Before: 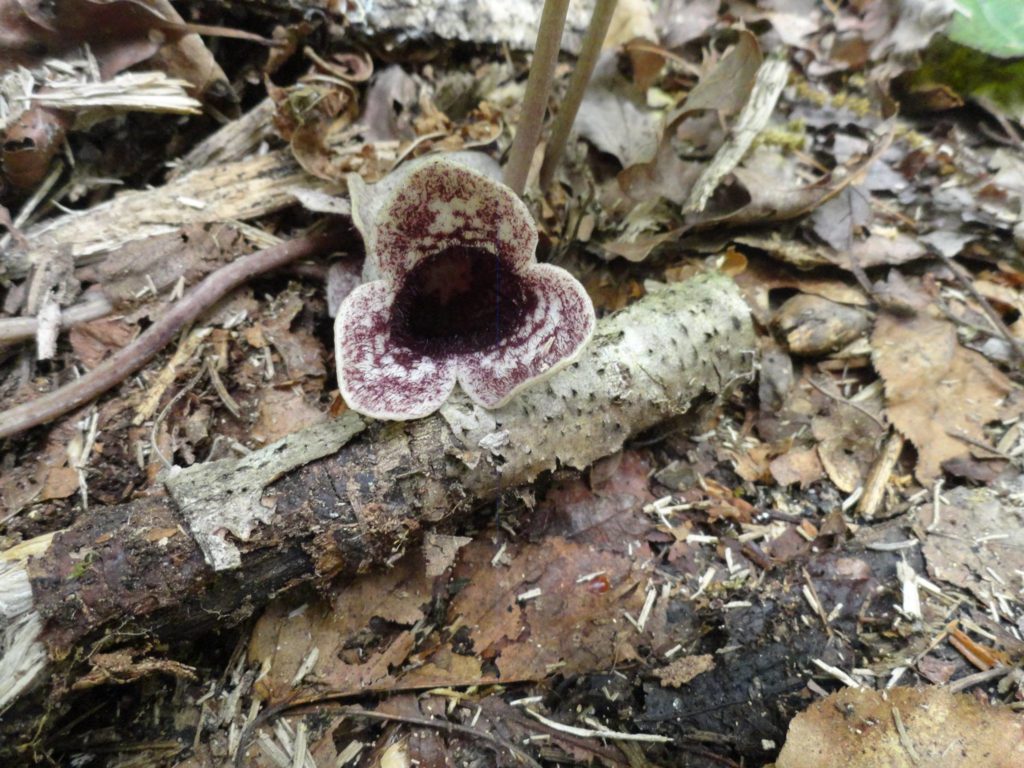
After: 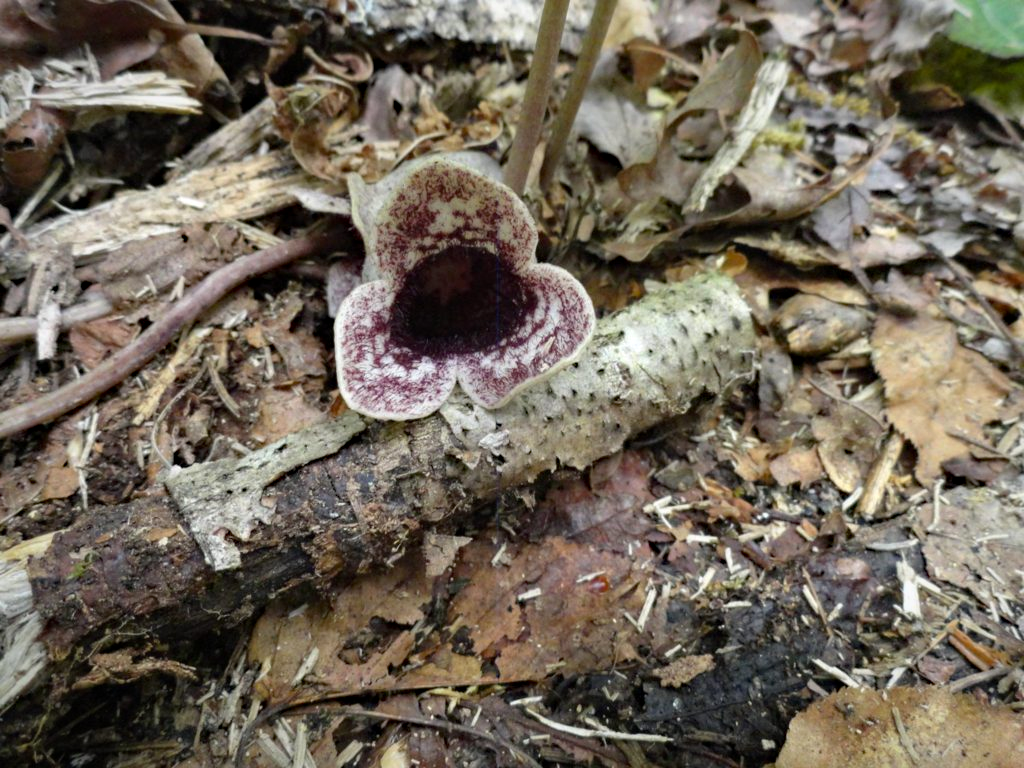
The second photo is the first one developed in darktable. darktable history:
vignetting: fall-off start 80.87%, fall-off radius 61.59%, brightness -0.384, saturation 0.007, center (0, 0.007), automatic ratio true, width/height ratio 1.418
haze removal: strength 0.25, distance 0.25, compatibility mode true, adaptive false
